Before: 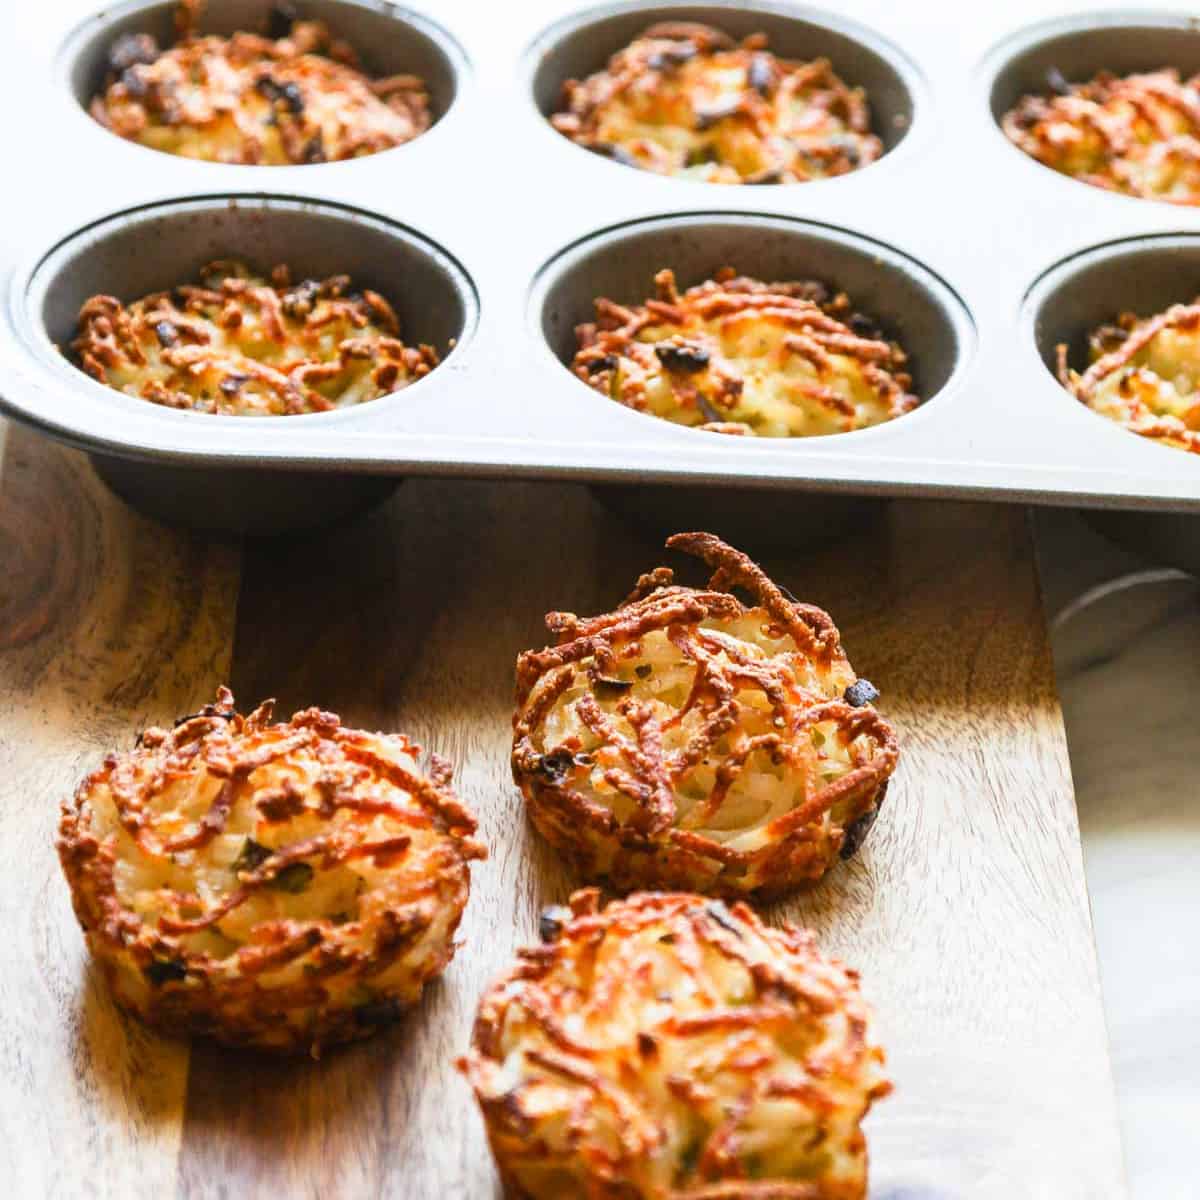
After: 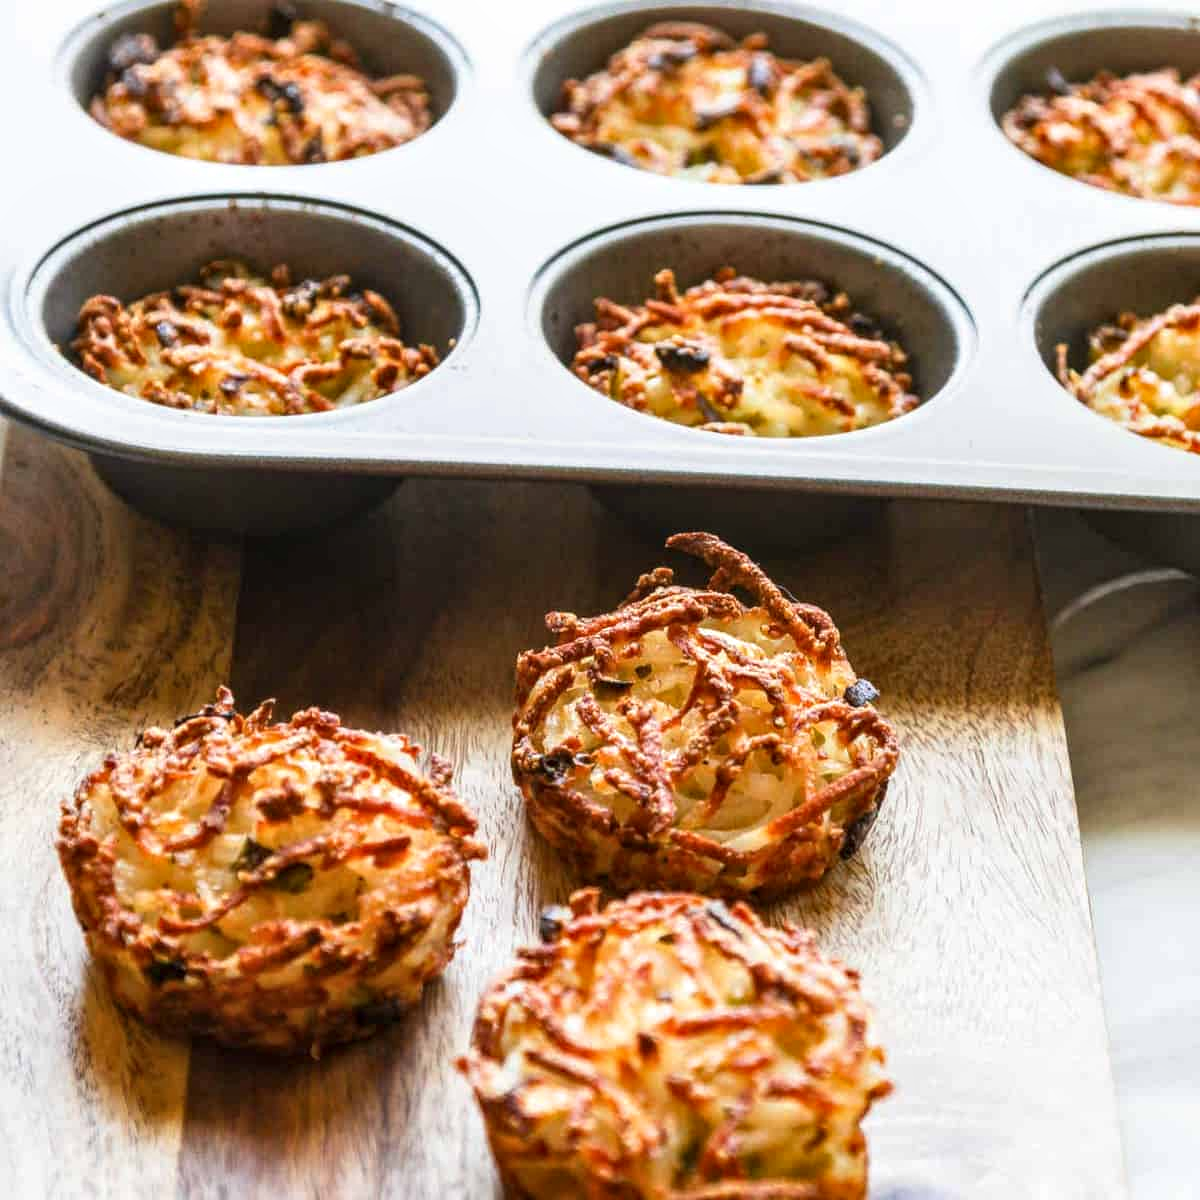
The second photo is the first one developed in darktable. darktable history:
color calibration: gray › normalize channels true, illuminant same as pipeline (D50), adaptation none (bypass), x 0.333, y 0.334, temperature 5004.75 K, gamut compression 0.011
local contrast: detail 130%
